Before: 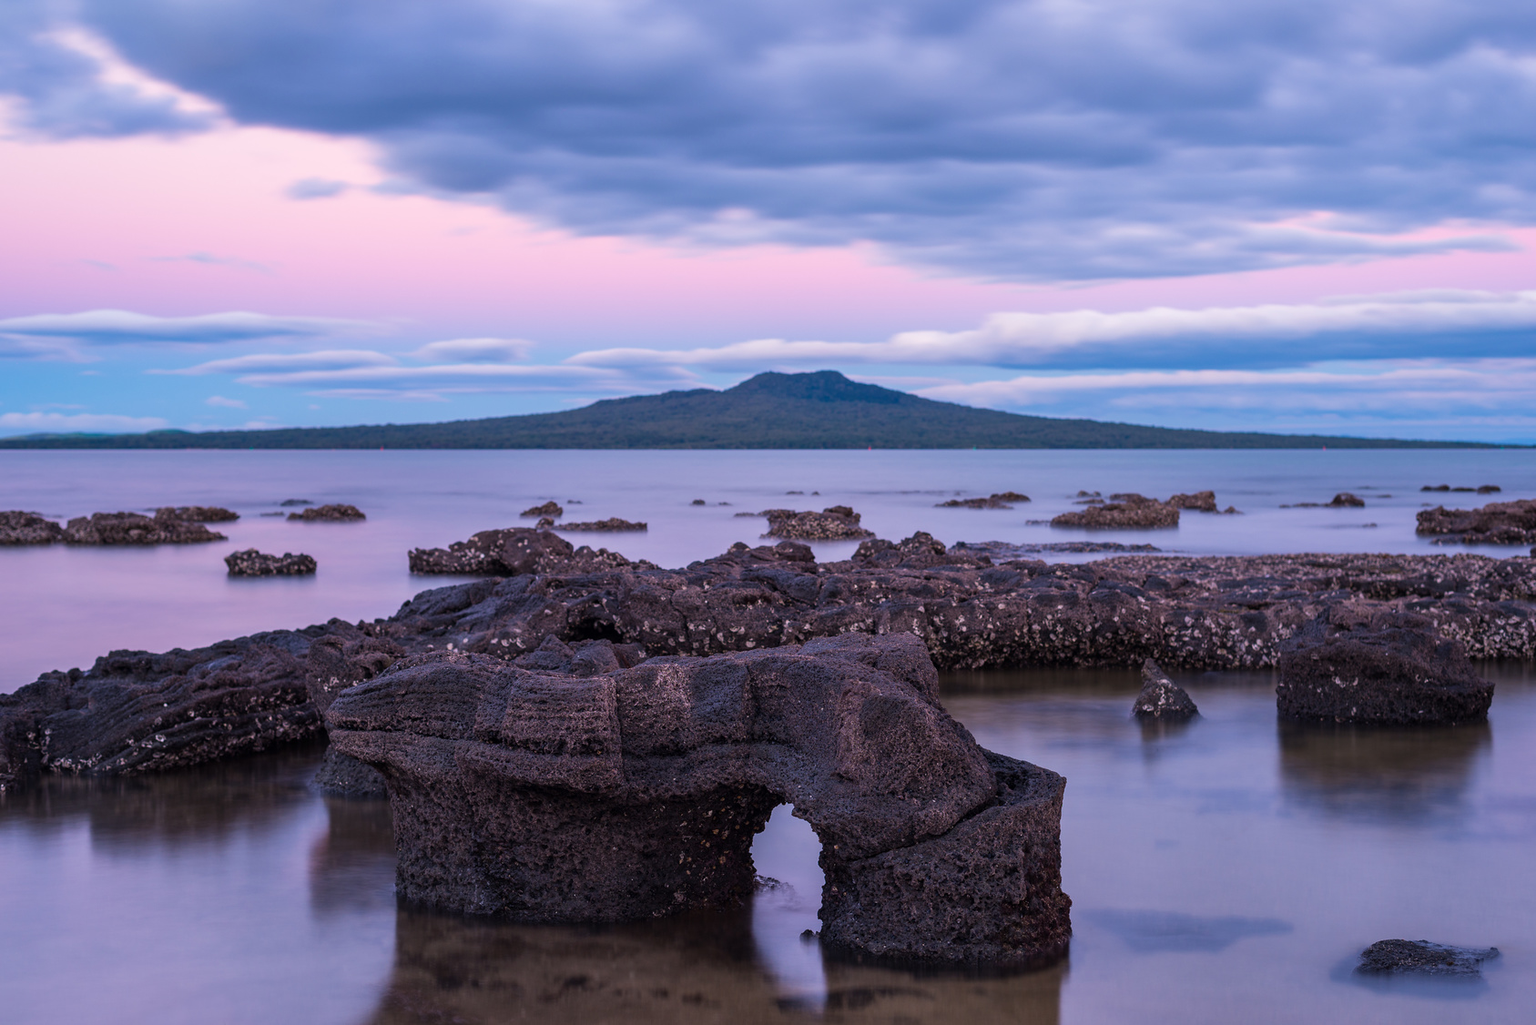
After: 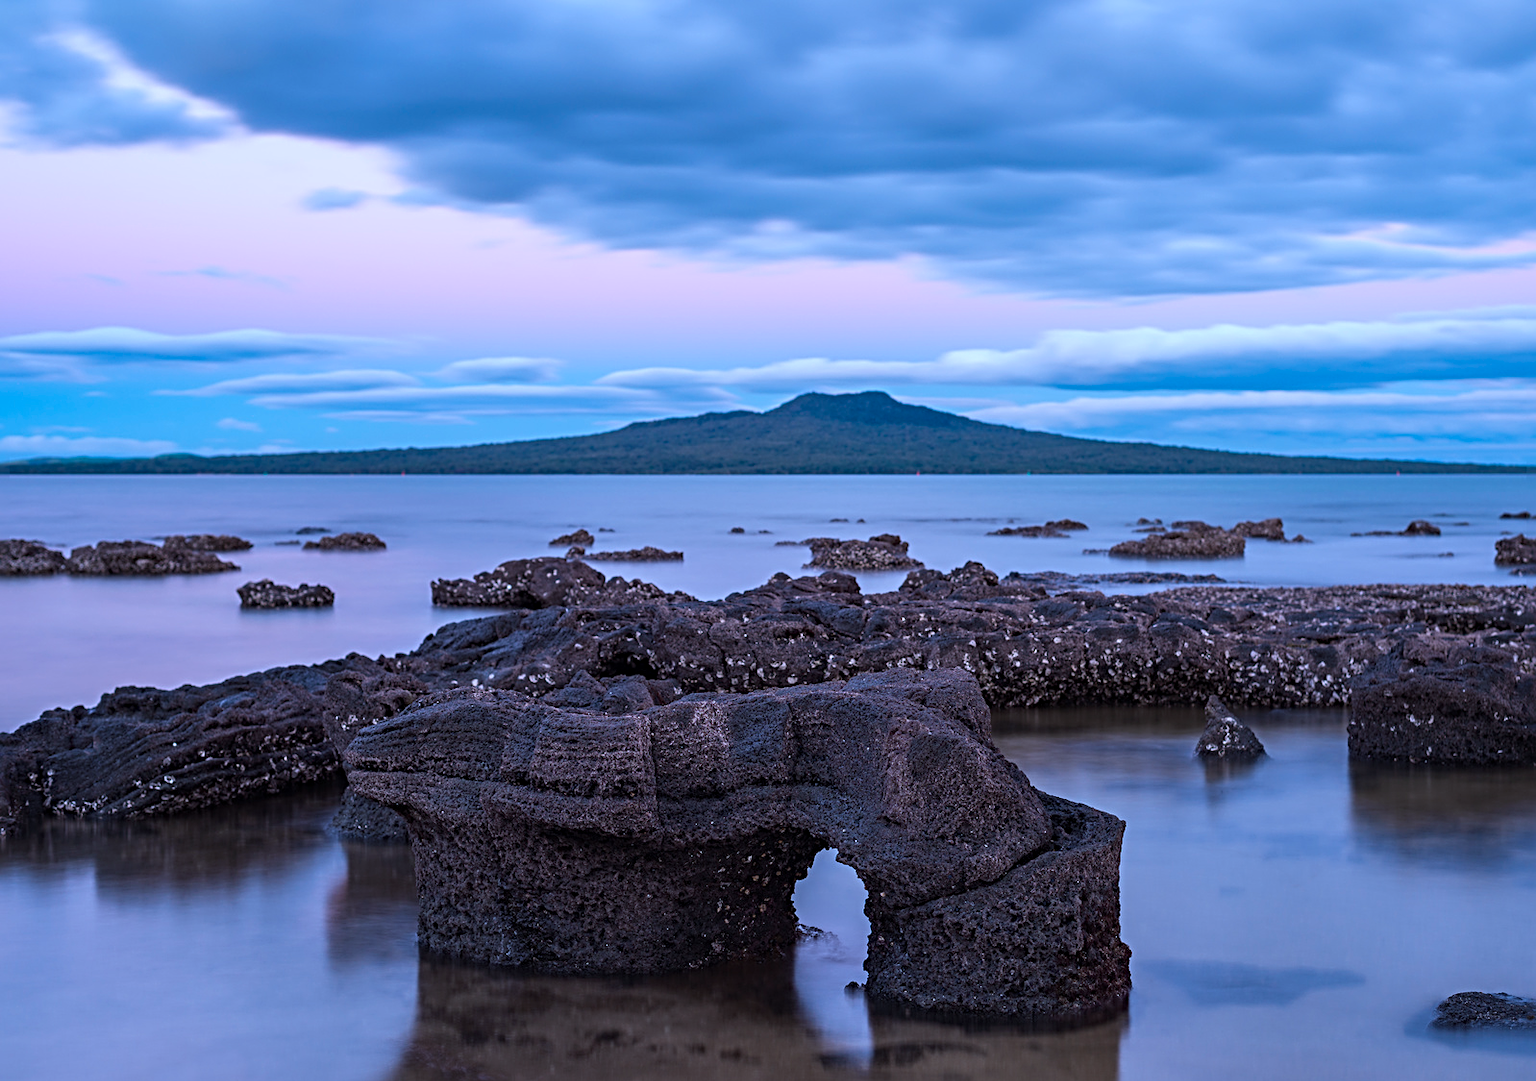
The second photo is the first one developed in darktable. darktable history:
sharpen: radius 3.996
color correction: highlights a* -9.85, highlights b* -21.38
crop and rotate: right 5.222%
